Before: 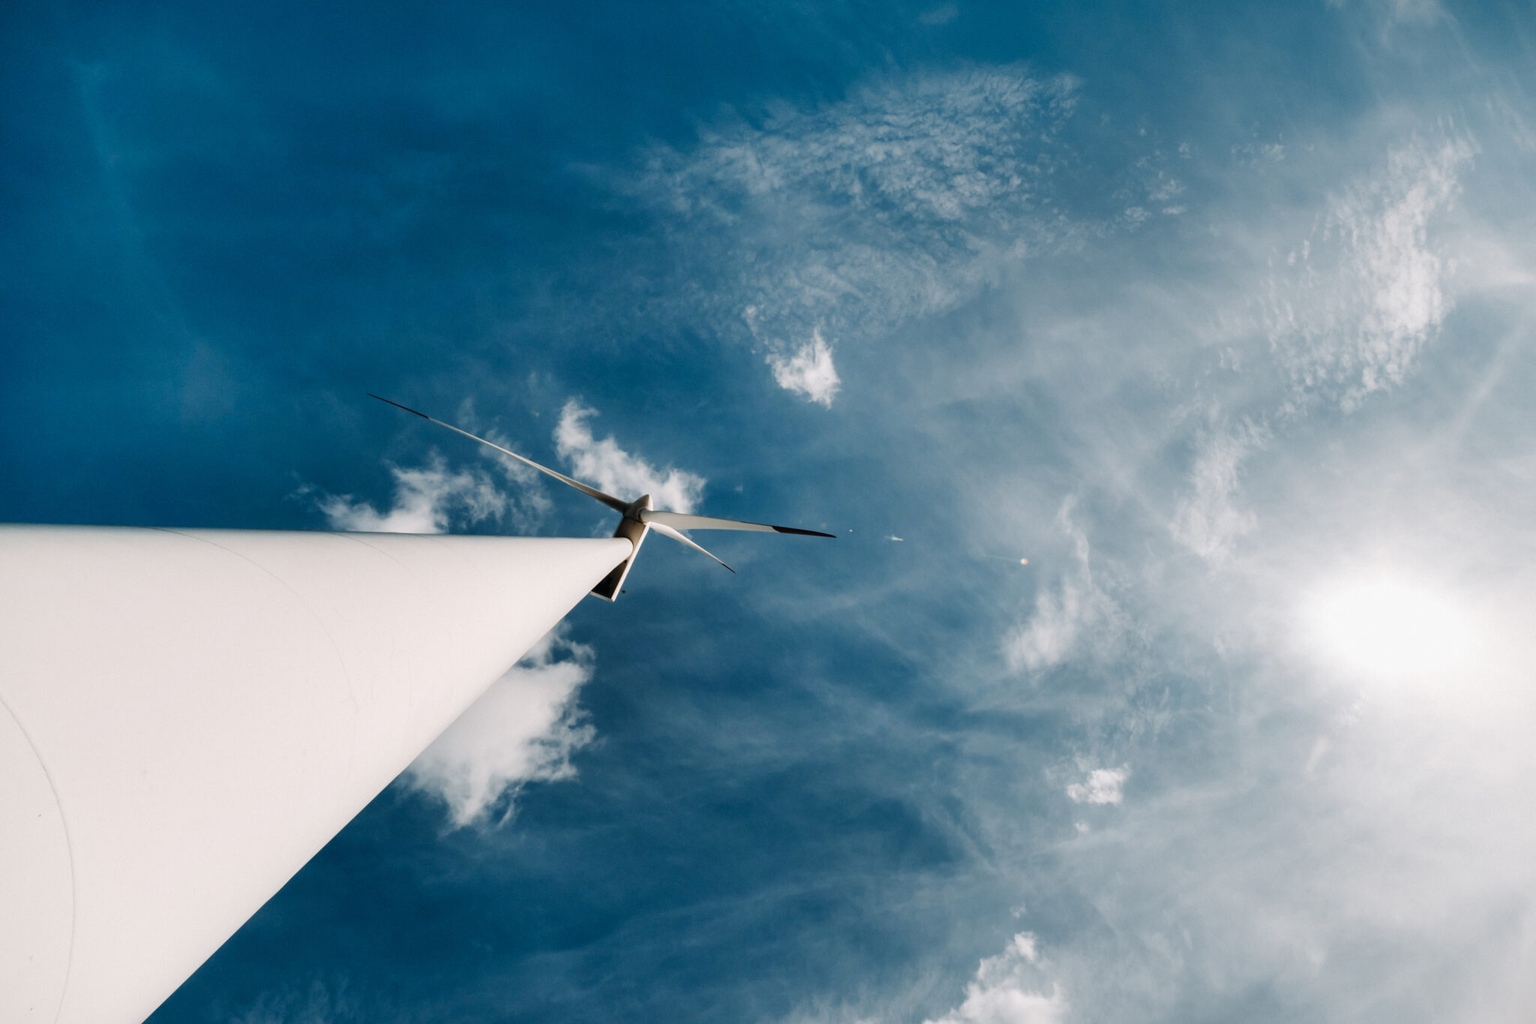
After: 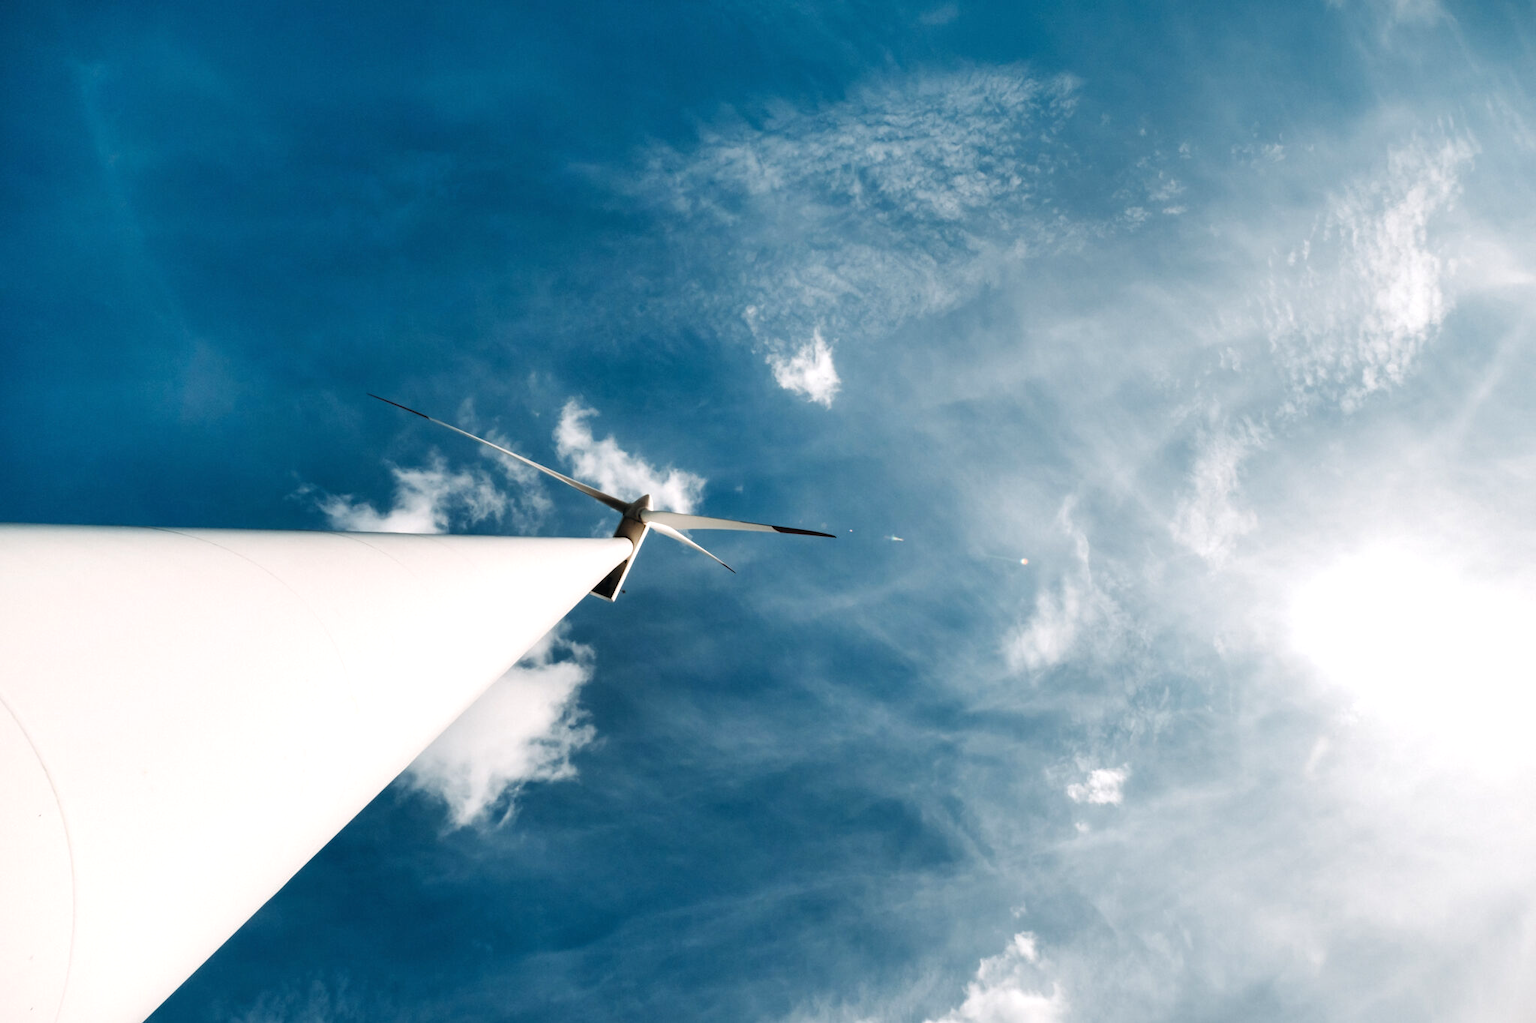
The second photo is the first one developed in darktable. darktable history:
exposure: black level correction 0, exposure 0.4 EV, compensate exposure bias true, compensate highlight preservation false
tone equalizer: on, module defaults
